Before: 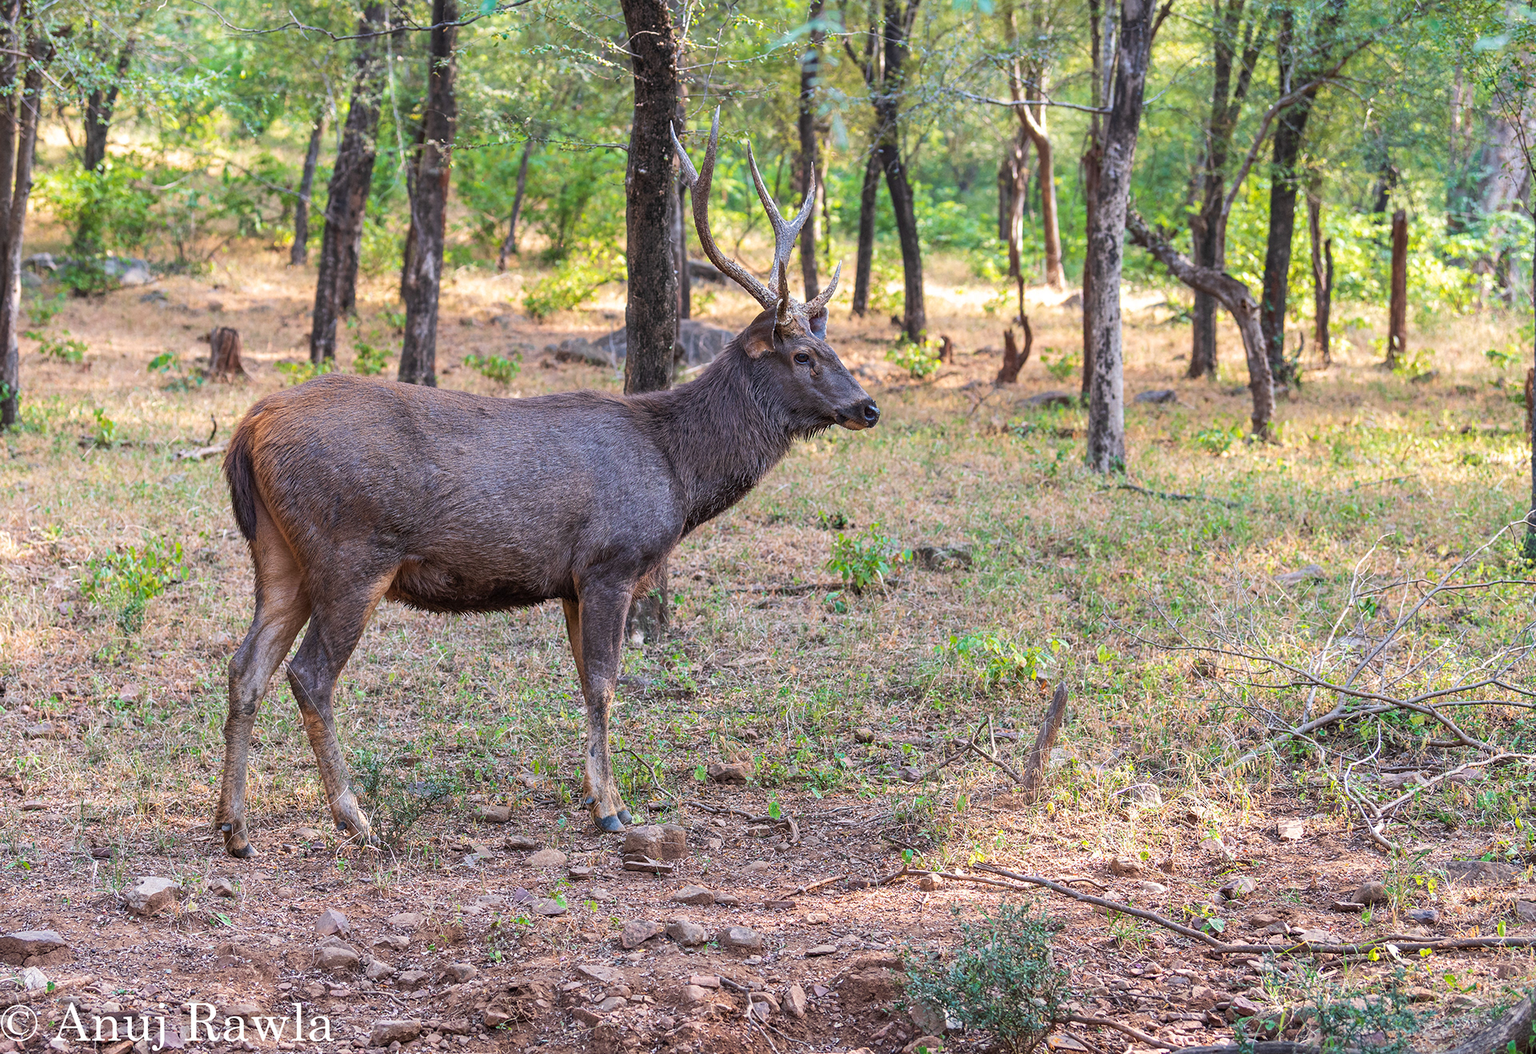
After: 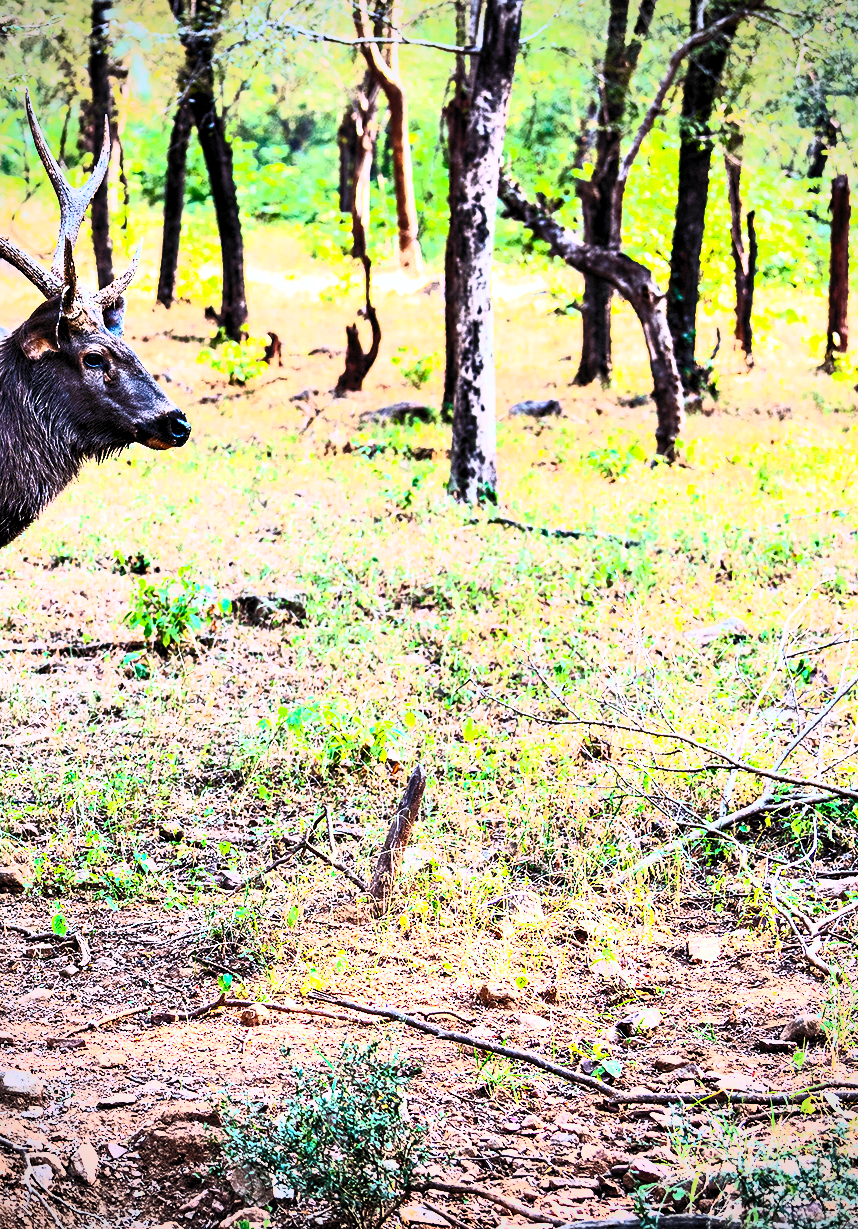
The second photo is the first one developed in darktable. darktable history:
contrast equalizer: y [[0.6 ×6], [0.55 ×6], [0 ×6], [0 ×6], [0 ×6]]
contrast brightness saturation: contrast 0.819, brightness 0.609, saturation 0.578
filmic rgb: middle gray luminance 12.49%, black relative exposure -10.11 EV, white relative exposure 3.46 EV, target black luminance 0%, hardness 5.72, latitude 44.8%, contrast 1.217, highlights saturation mix 6.24%, shadows ↔ highlights balance 26.4%
crop: left 47.388%, top 6.745%, right 7.908%
vignetting: on, module defaults
